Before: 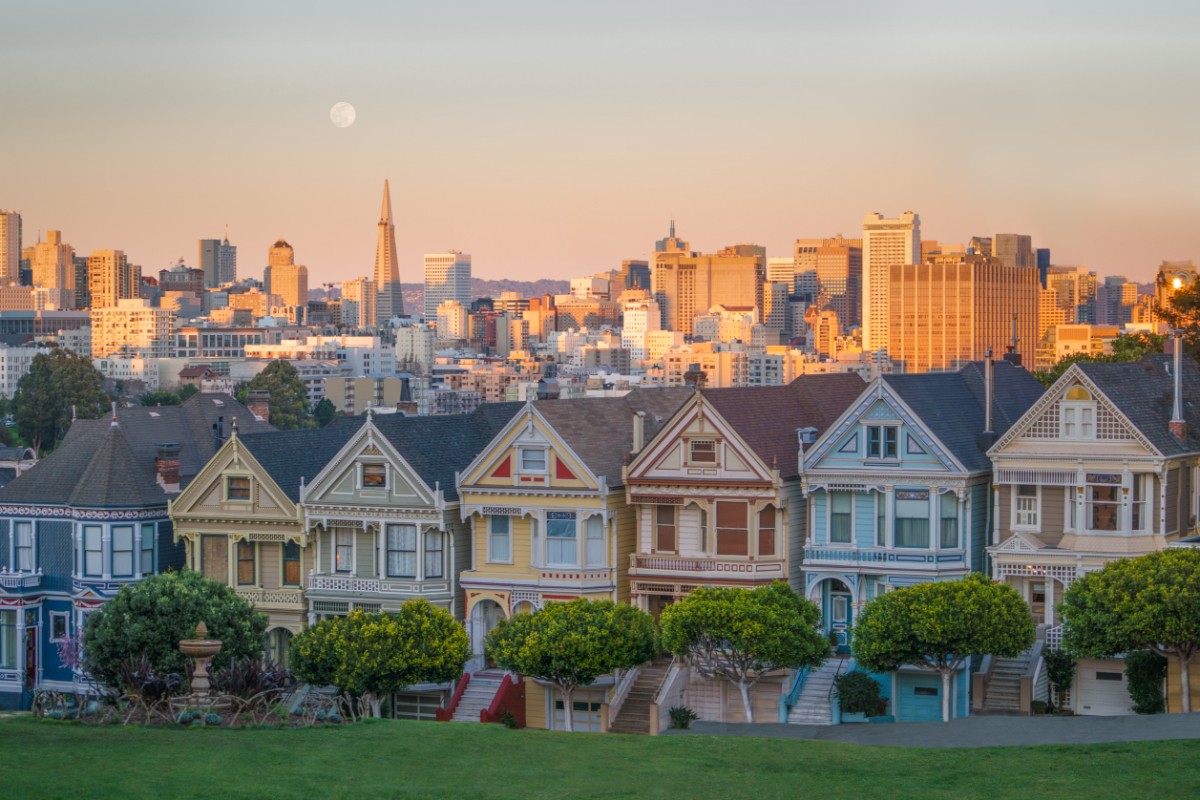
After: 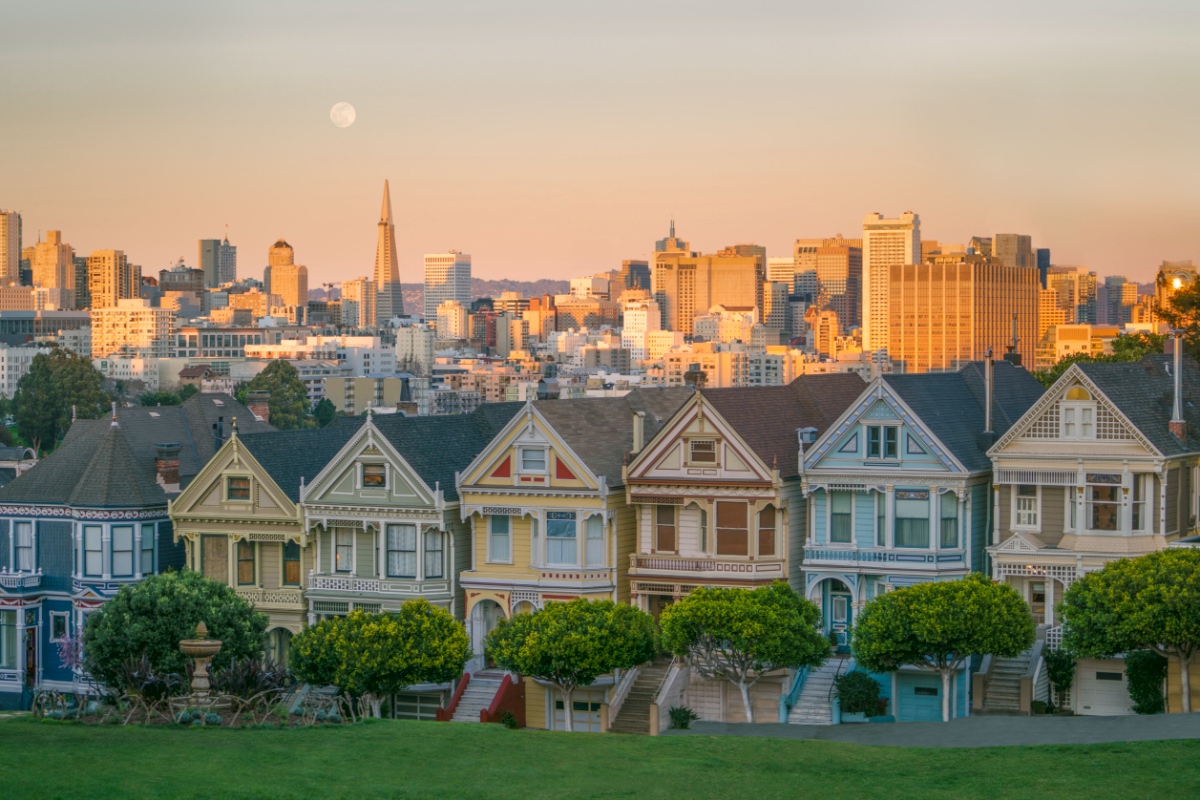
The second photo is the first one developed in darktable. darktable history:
color correction: highlights a* 4.47, highlights b* 4.91, shadows a* -8.26, shadows b* 5.07
